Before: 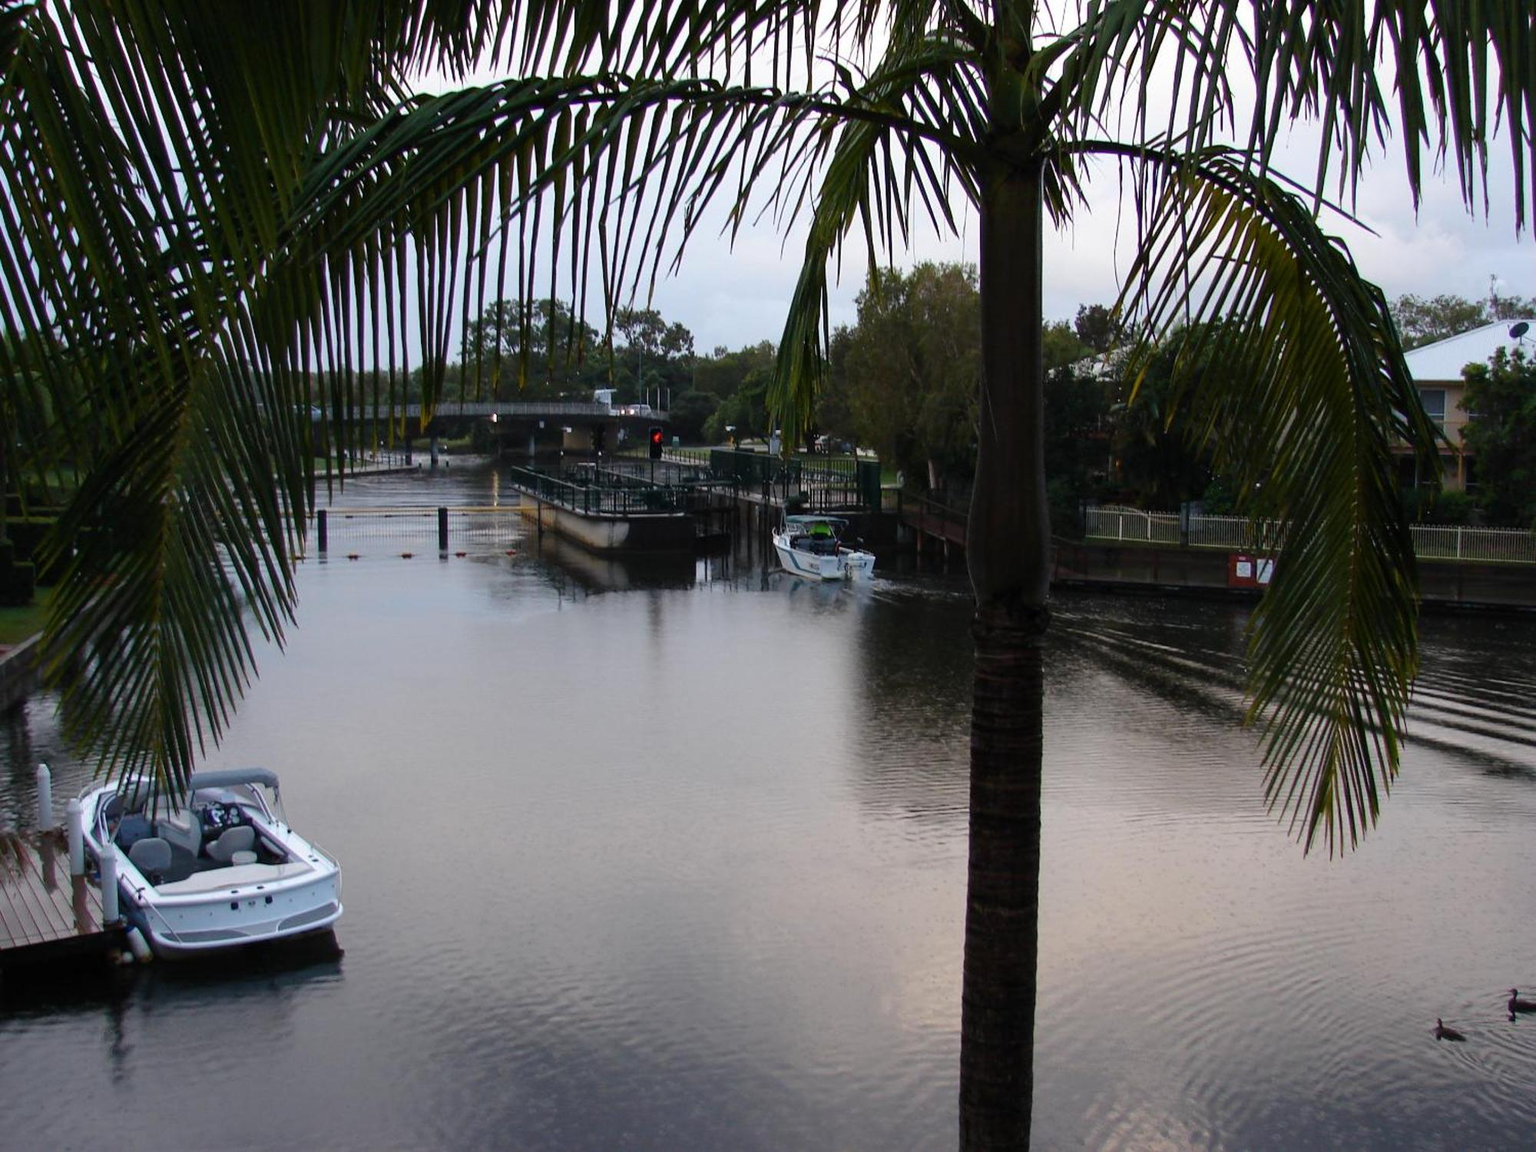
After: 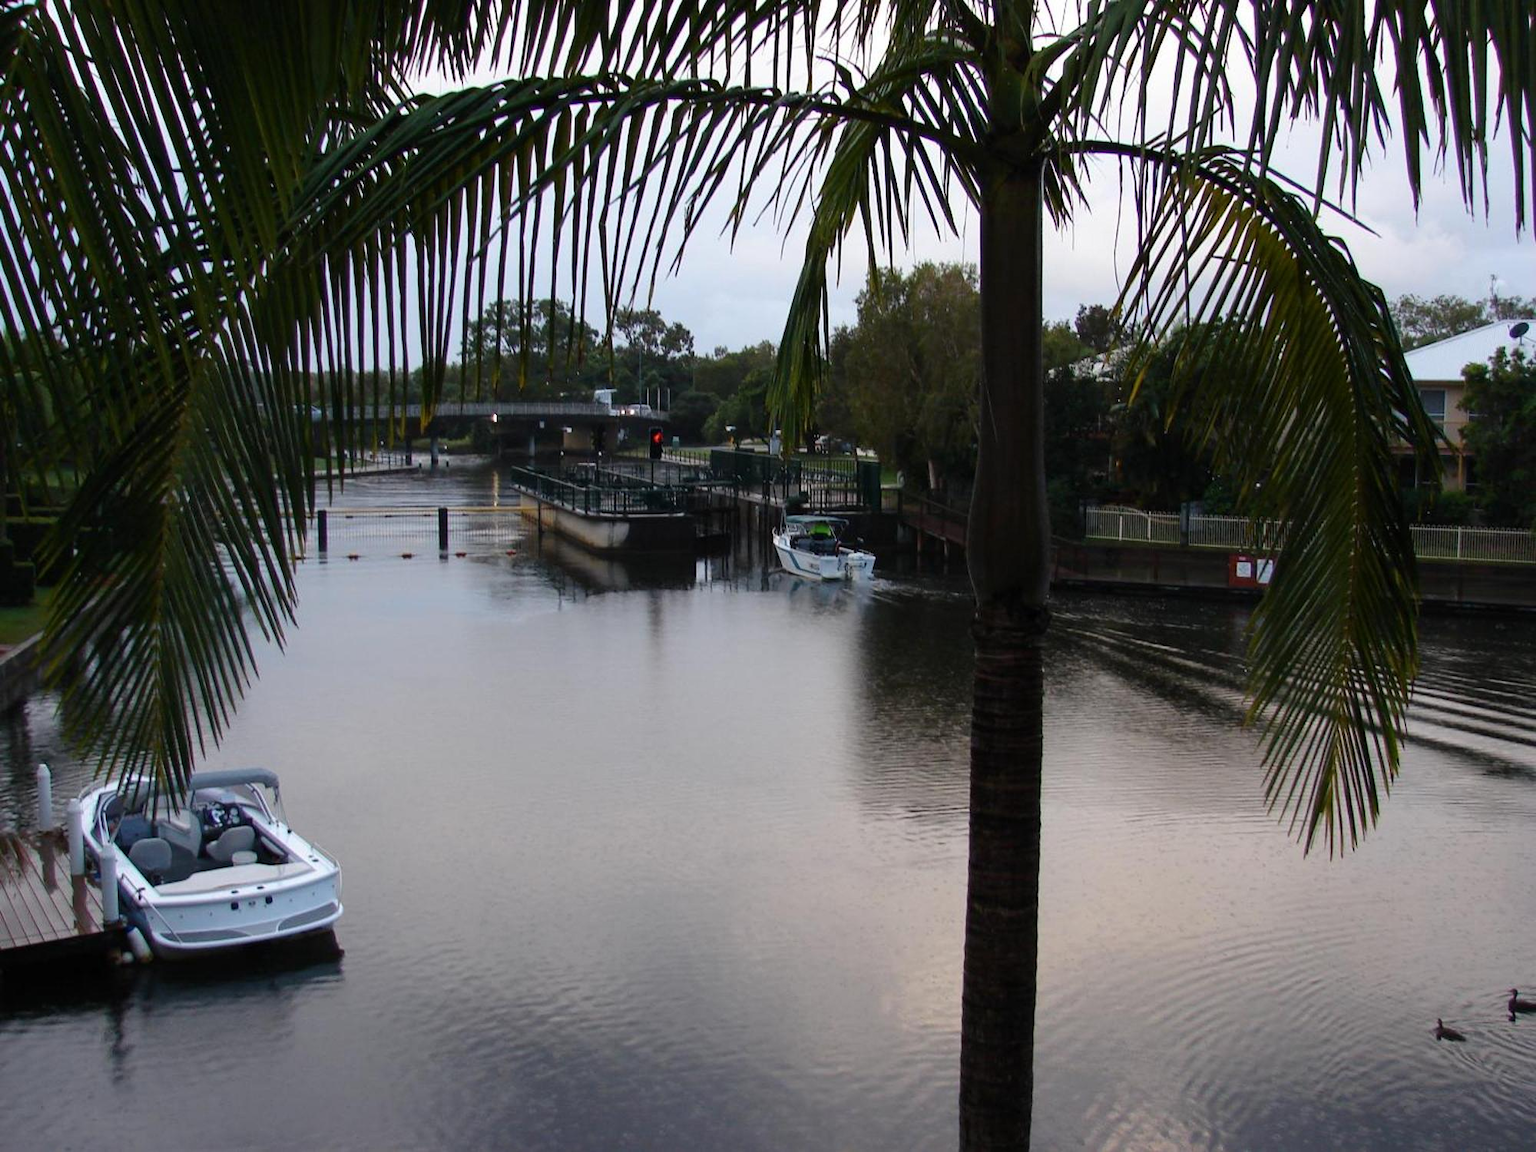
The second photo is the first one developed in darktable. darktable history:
contrast brightness saturation: contrast 0.045
